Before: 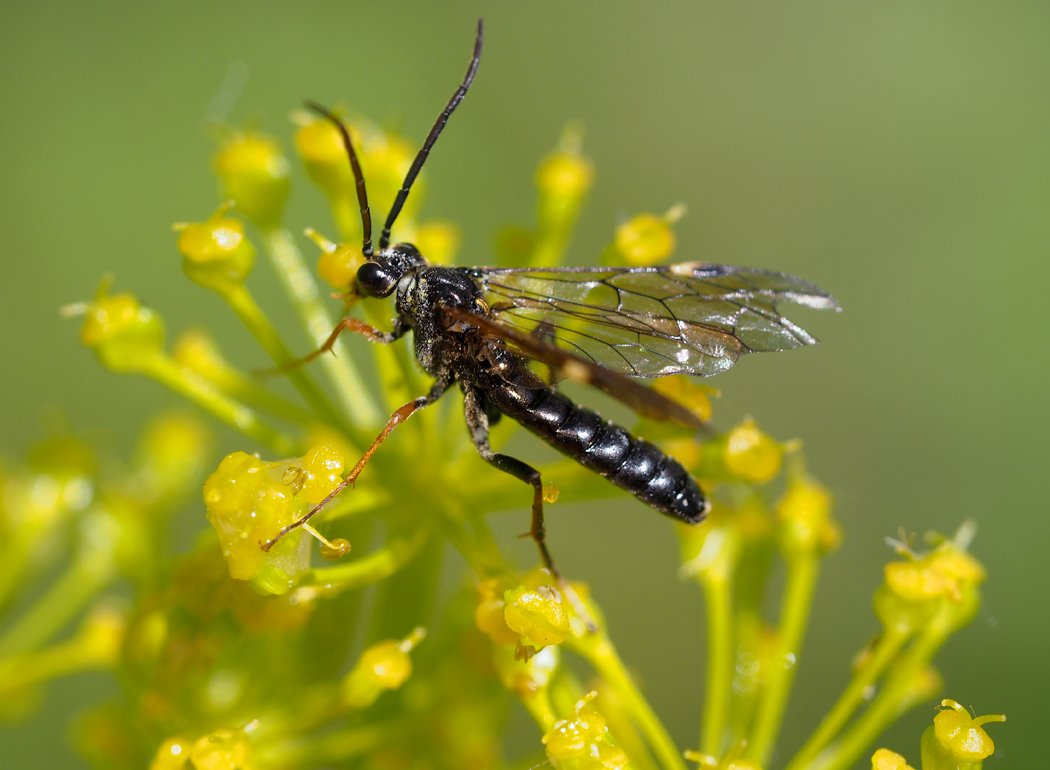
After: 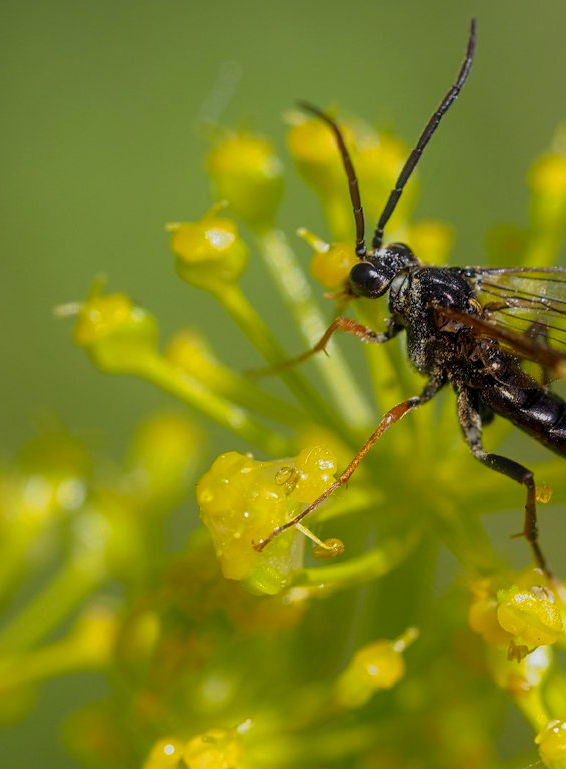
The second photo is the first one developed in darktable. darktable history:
local contrast: detail 130%
crop: left 0.75%, right 45.312%, bottom 0.08%
shadows and highlights: radius 119.95, shadows 21.8, white point adjustment -9.67, highlights -13.06, soften with gaussian
contrast equalizer: octaves 7, y [[0.439, 0.44, 0.442, 0.457, 0.493, 0.498], [0.5 ×6], [0.5 ×6], [0 ×6], [0 ×6]]
